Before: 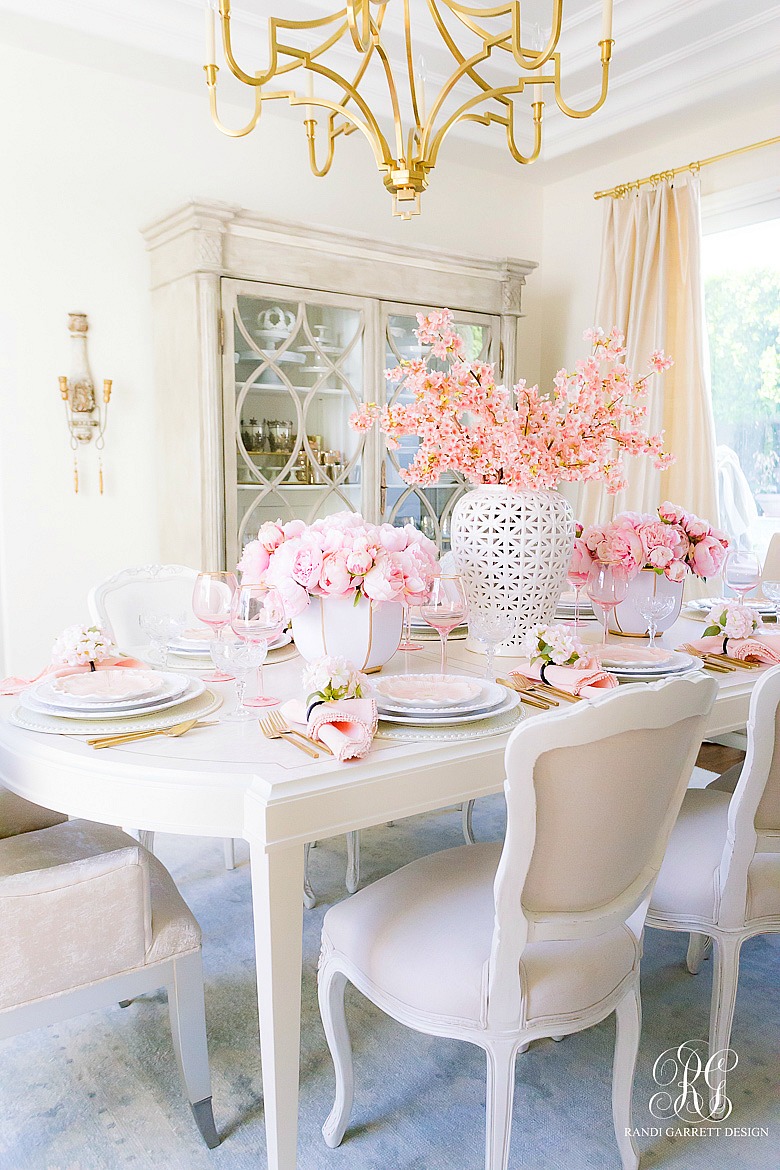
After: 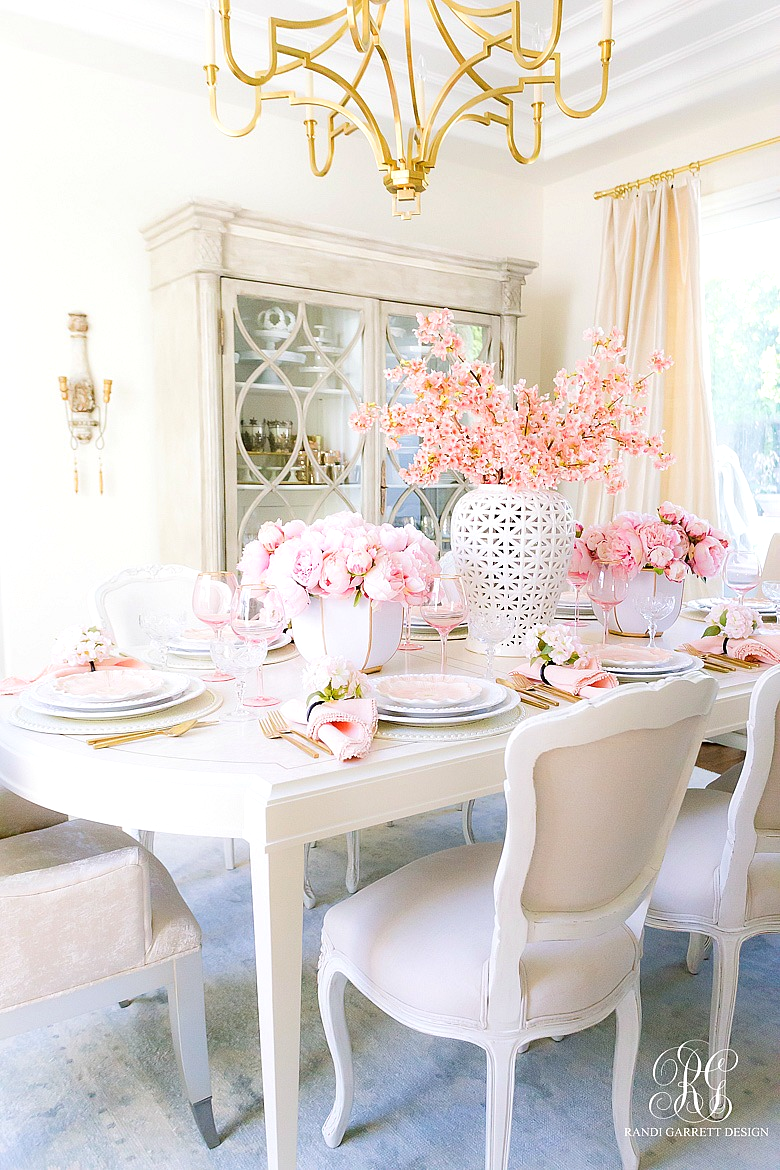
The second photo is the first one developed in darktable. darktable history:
exposure: exposure 0.161 EV, compensate highlight preservation false
